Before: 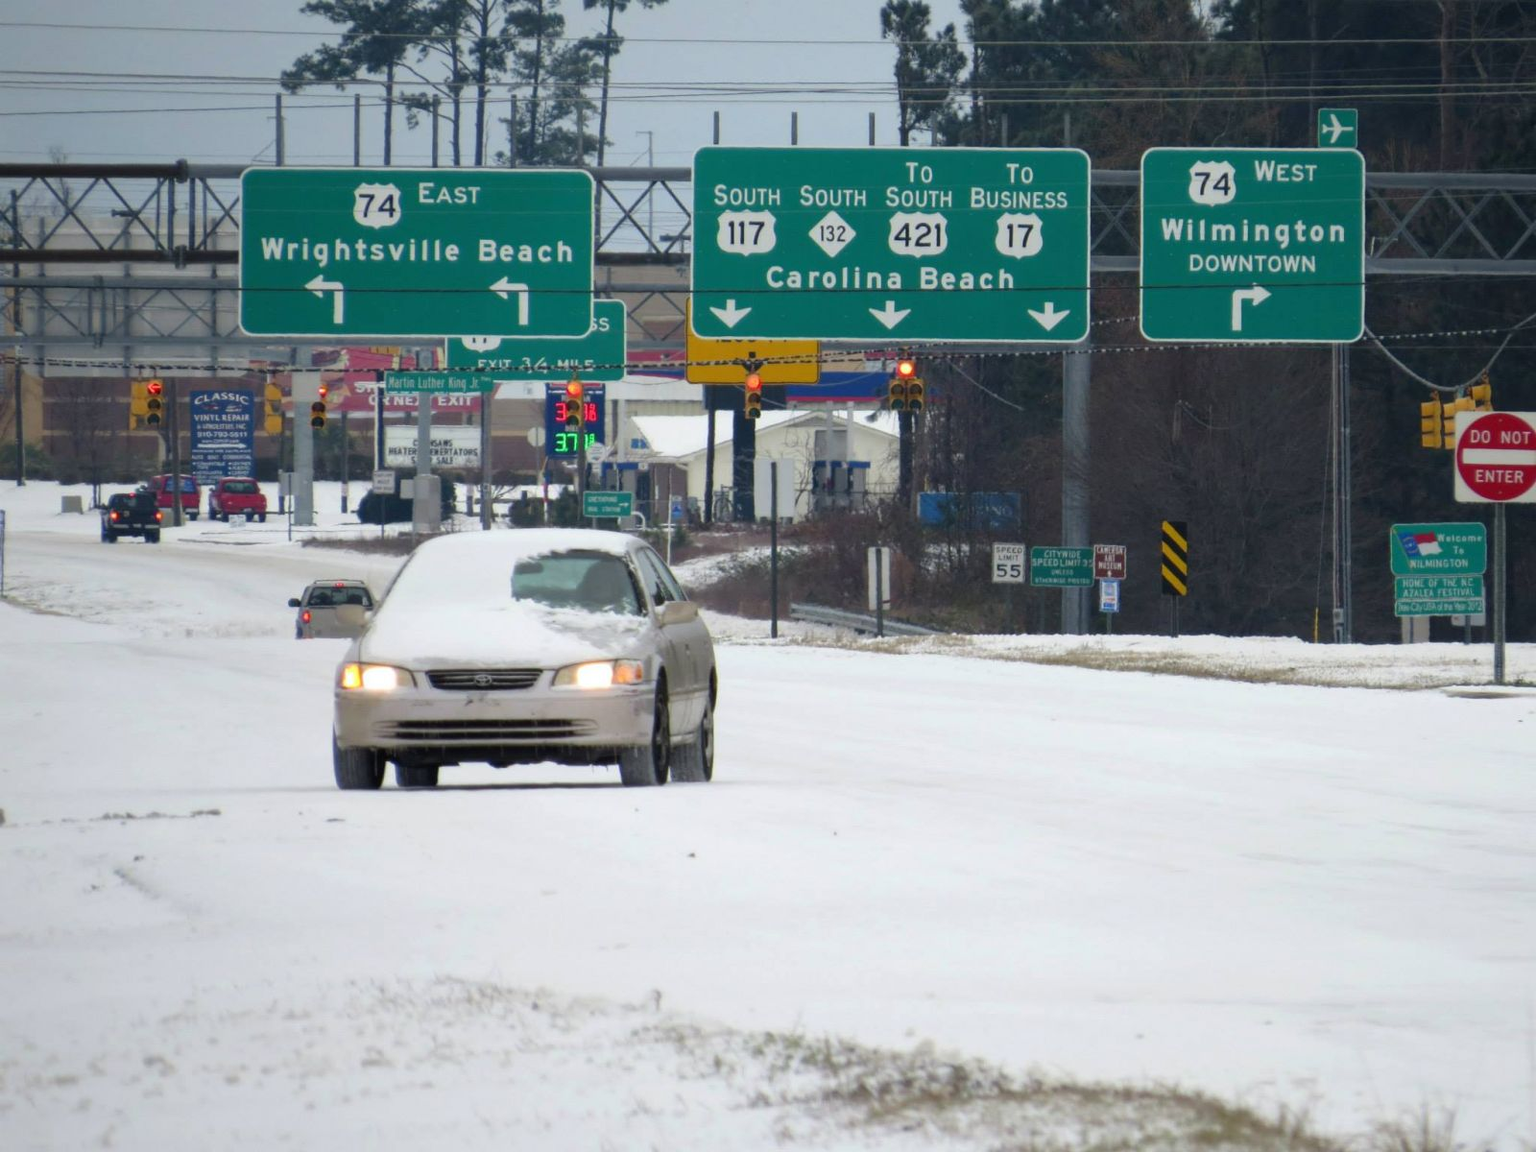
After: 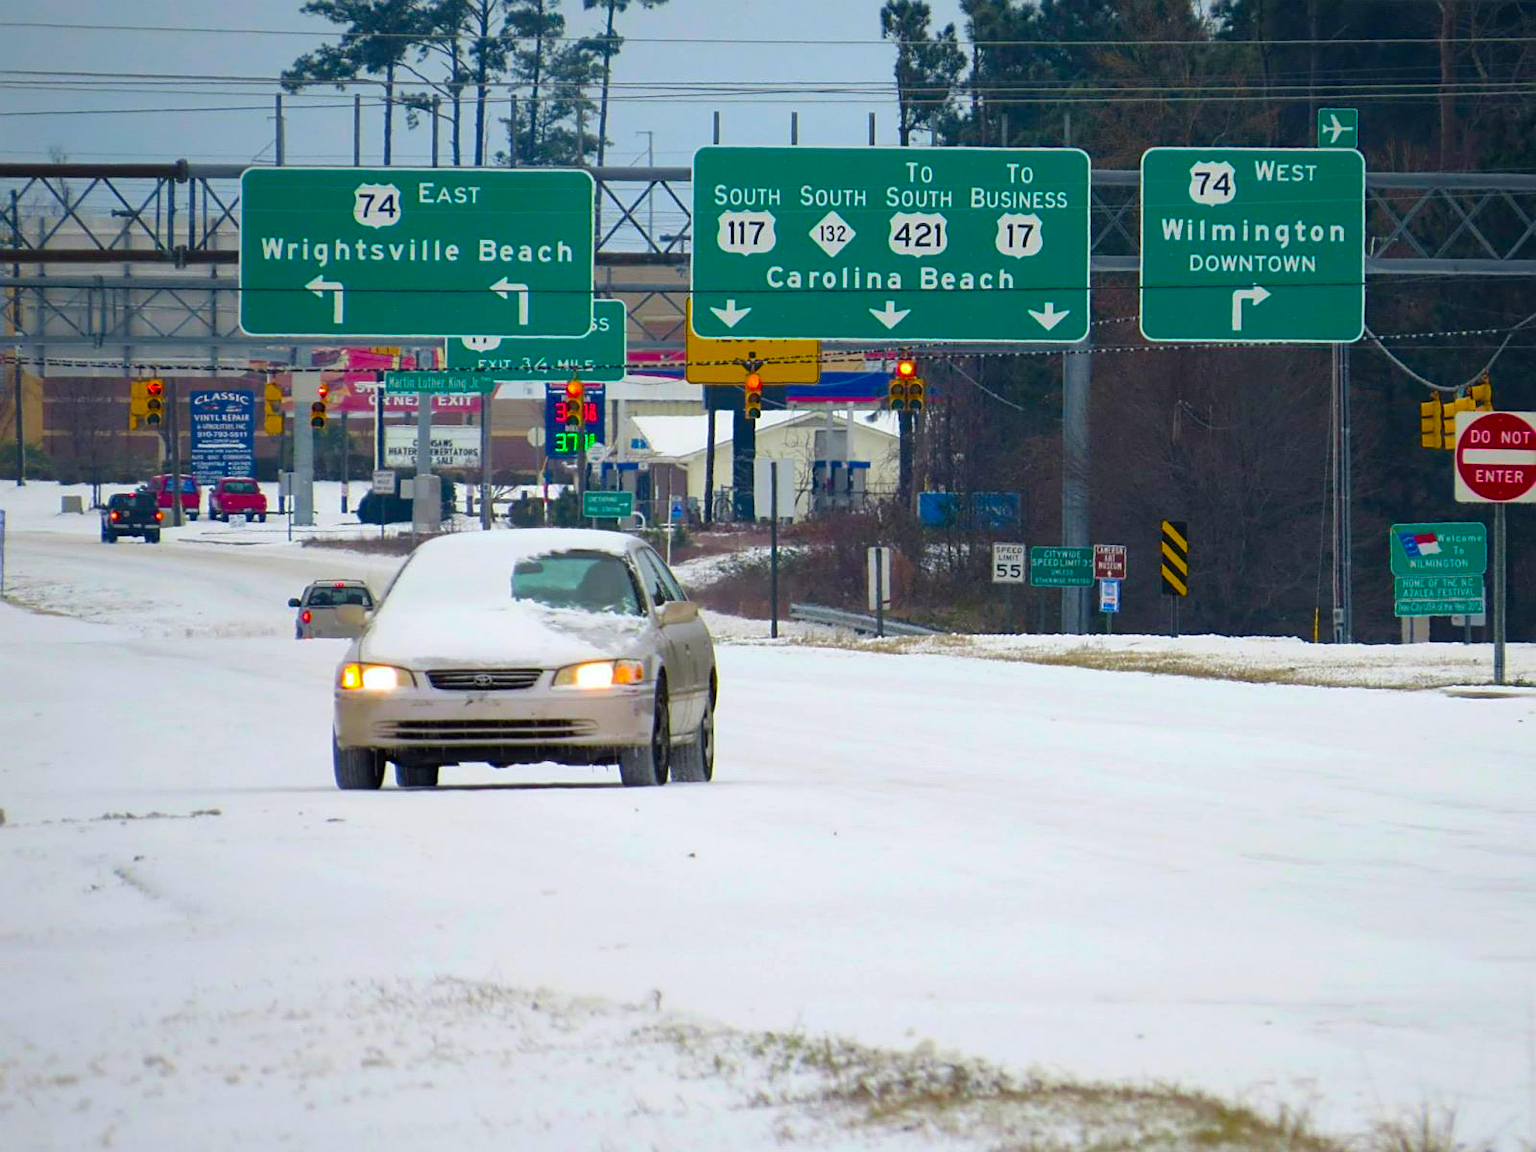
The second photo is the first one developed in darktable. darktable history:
sharpen: on, module defaults
color balance rgb: perceptual saturation grading › global saturation 100%
